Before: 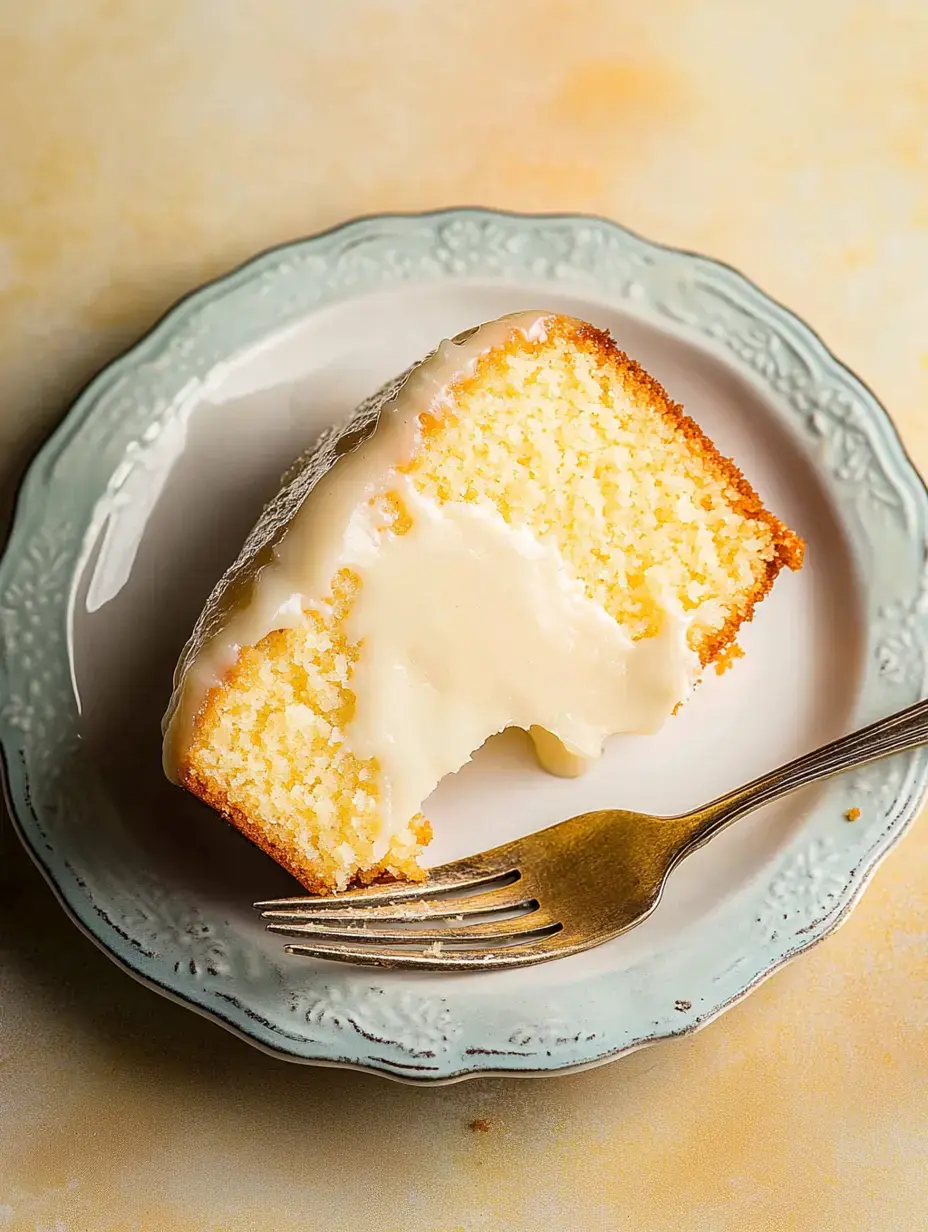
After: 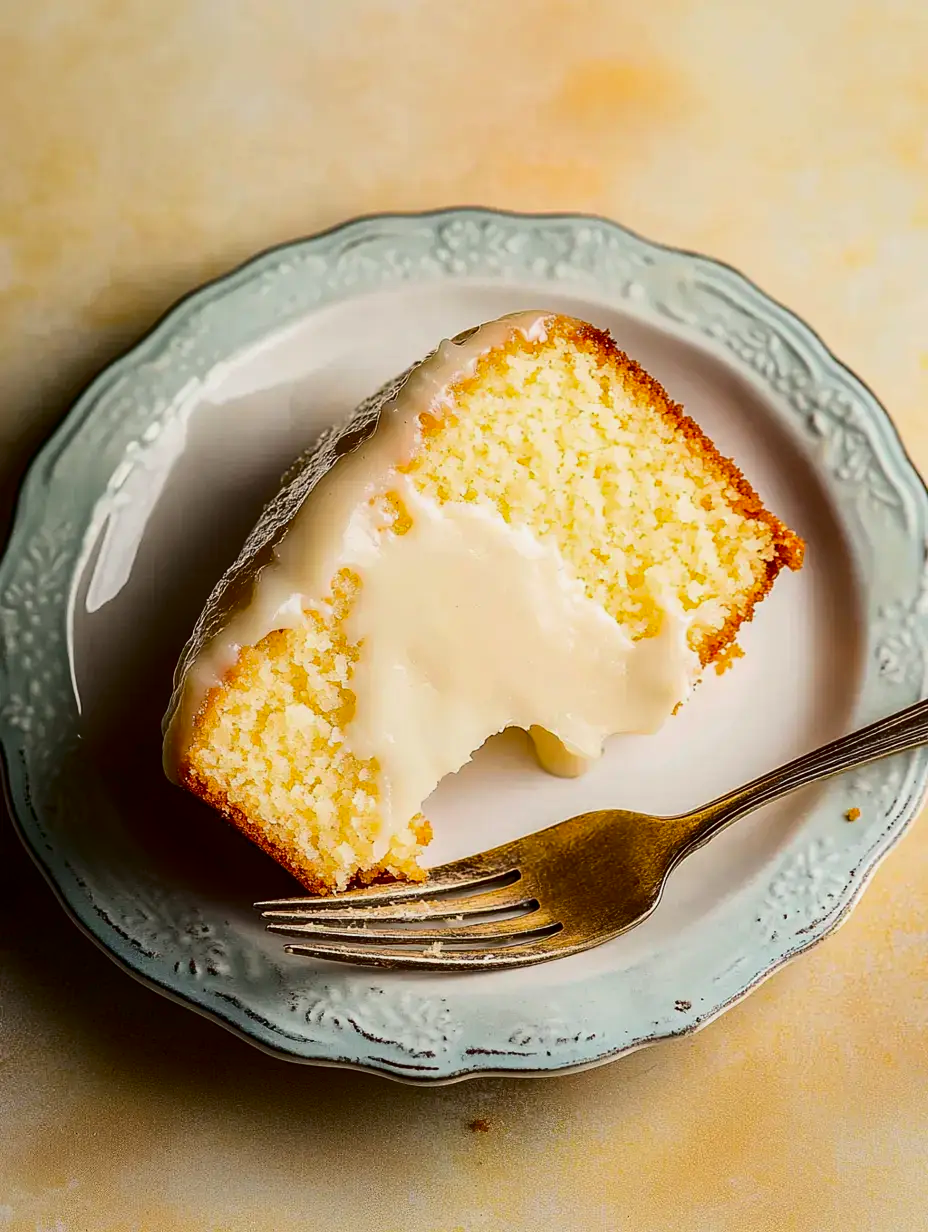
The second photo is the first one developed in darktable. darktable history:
exposure: exposure -0.05 EV
shadows and highlights: shadows -20, white point adjustment -2, highlights -35
contrast brightness saturation: contrast 0.2, brightness -0.11, saturation 0.1
